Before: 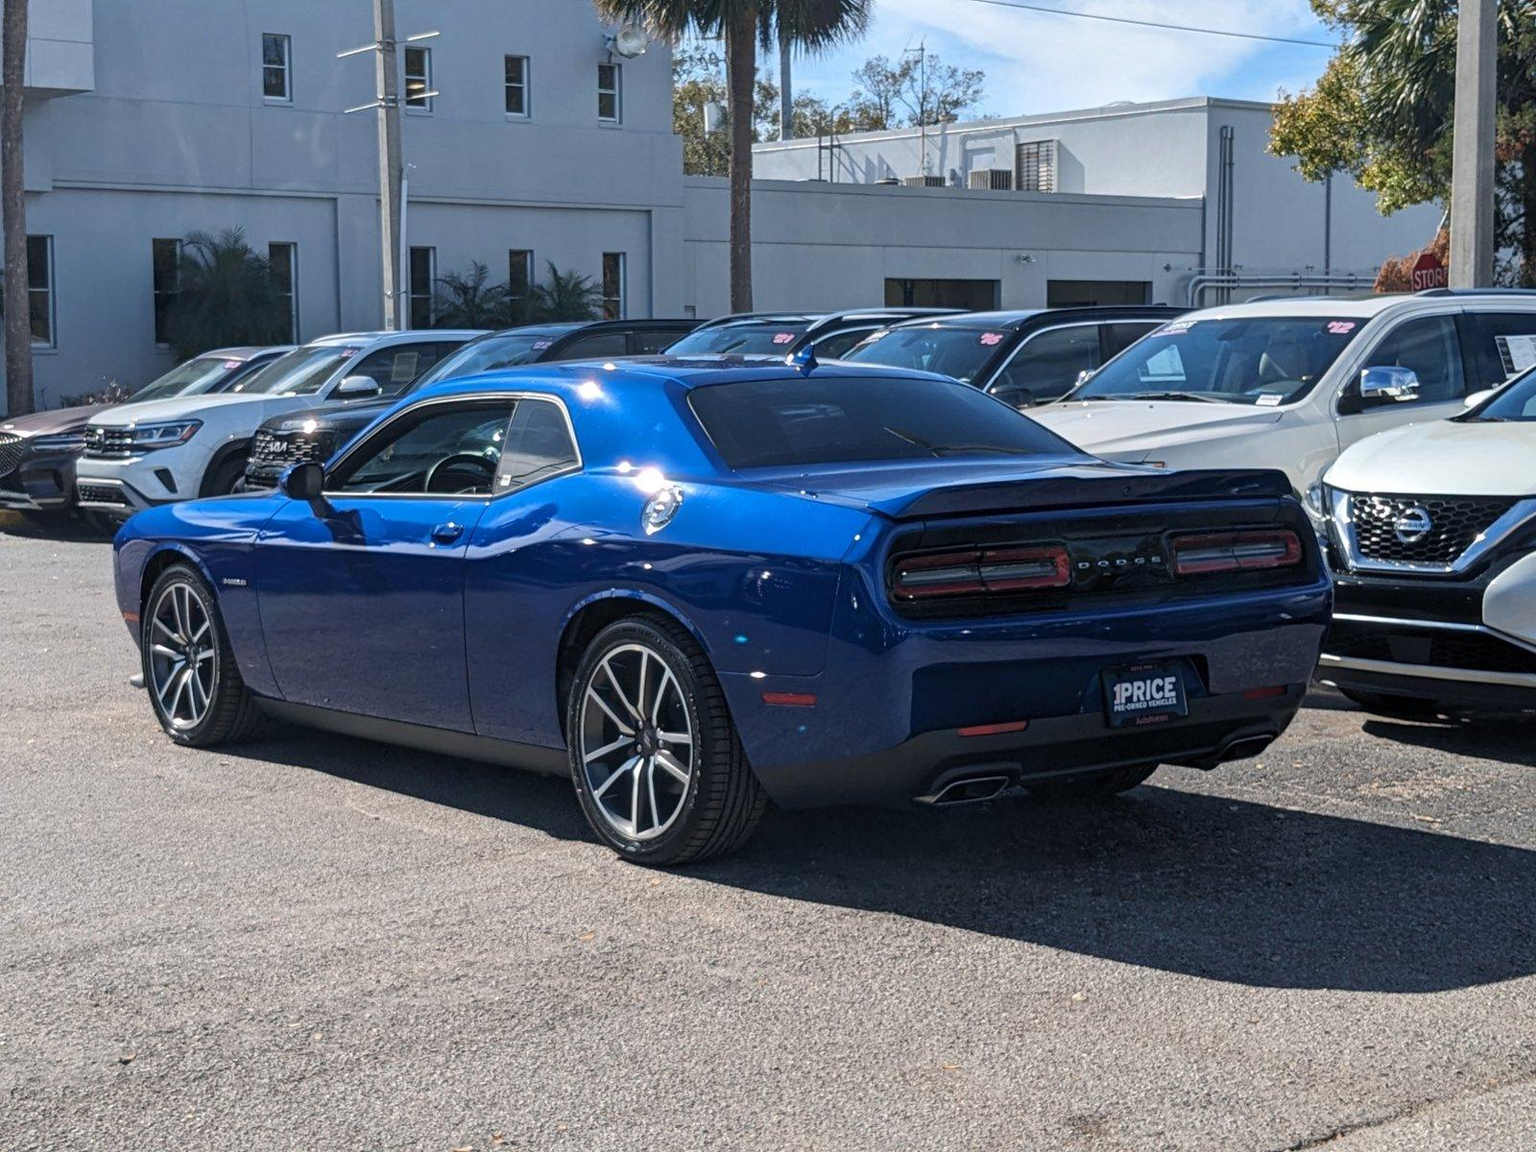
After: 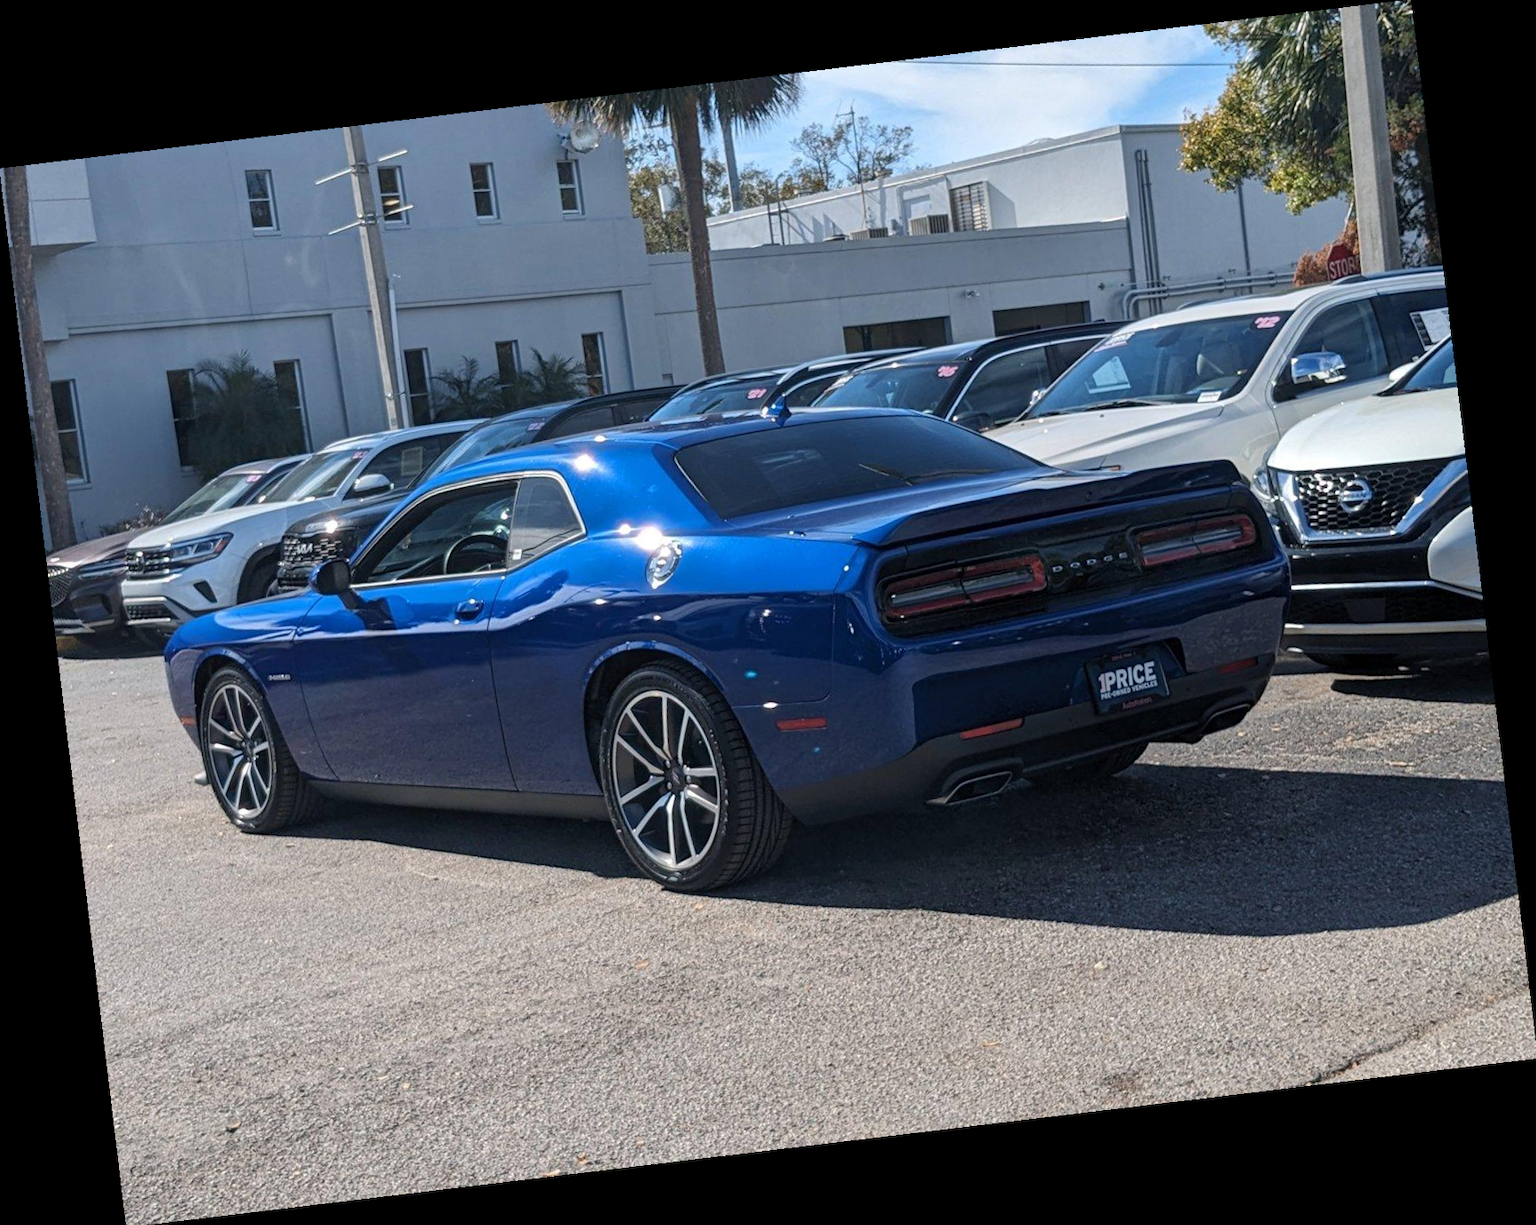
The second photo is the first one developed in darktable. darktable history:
rotate and perspective: rotation -6.83°, automatic cropping off
